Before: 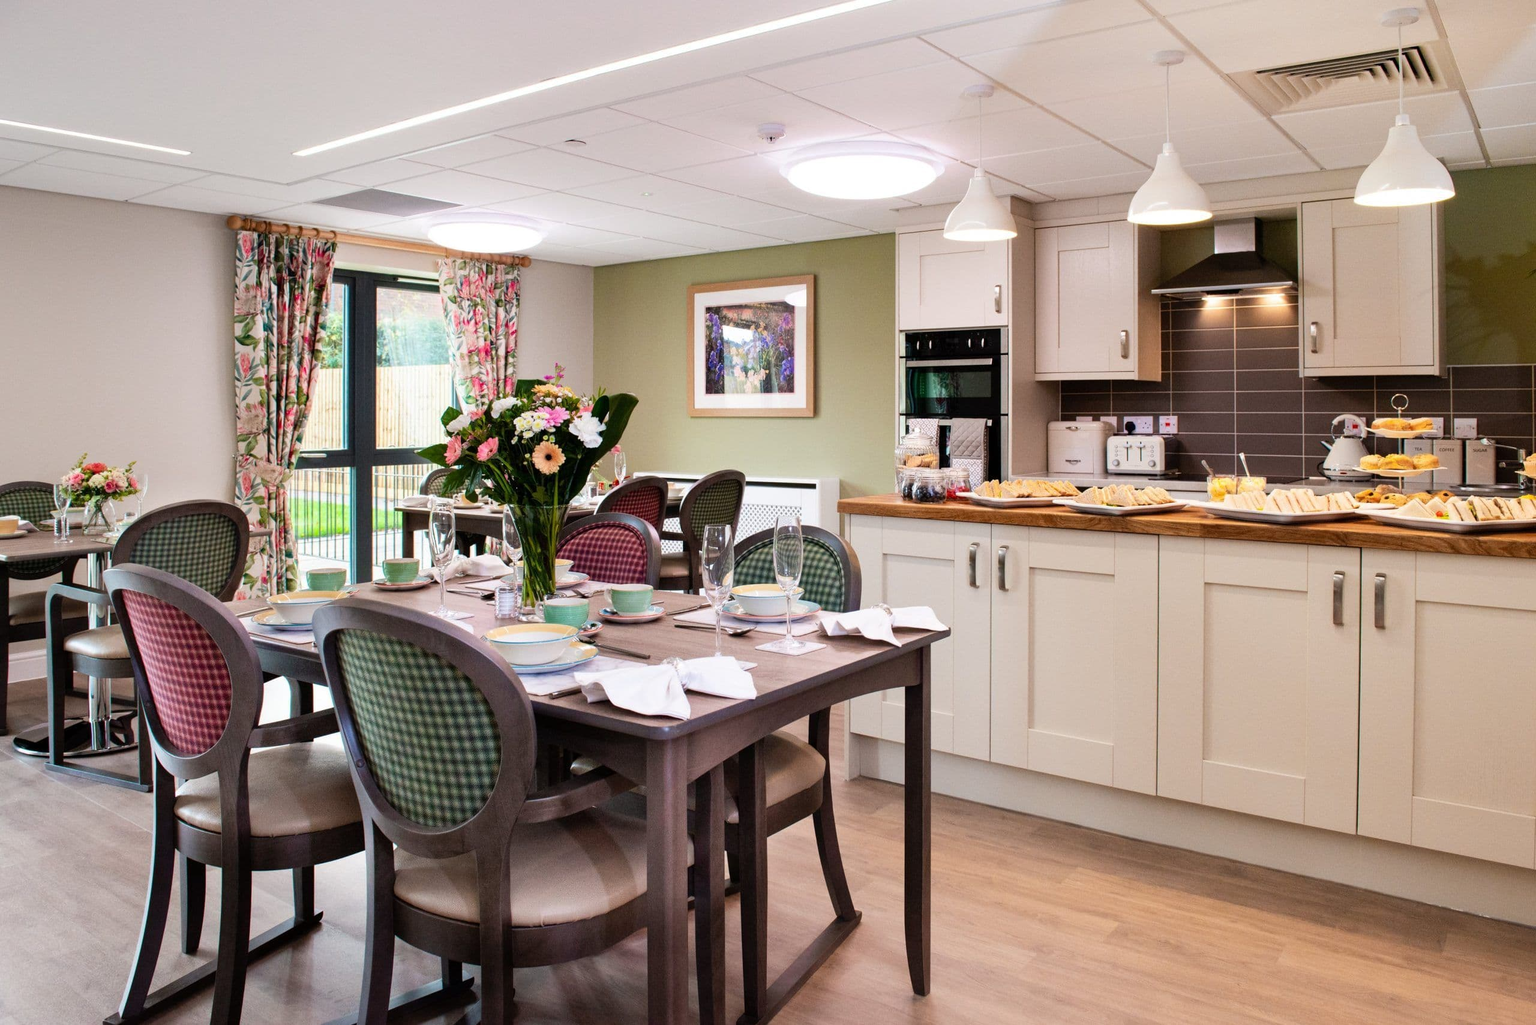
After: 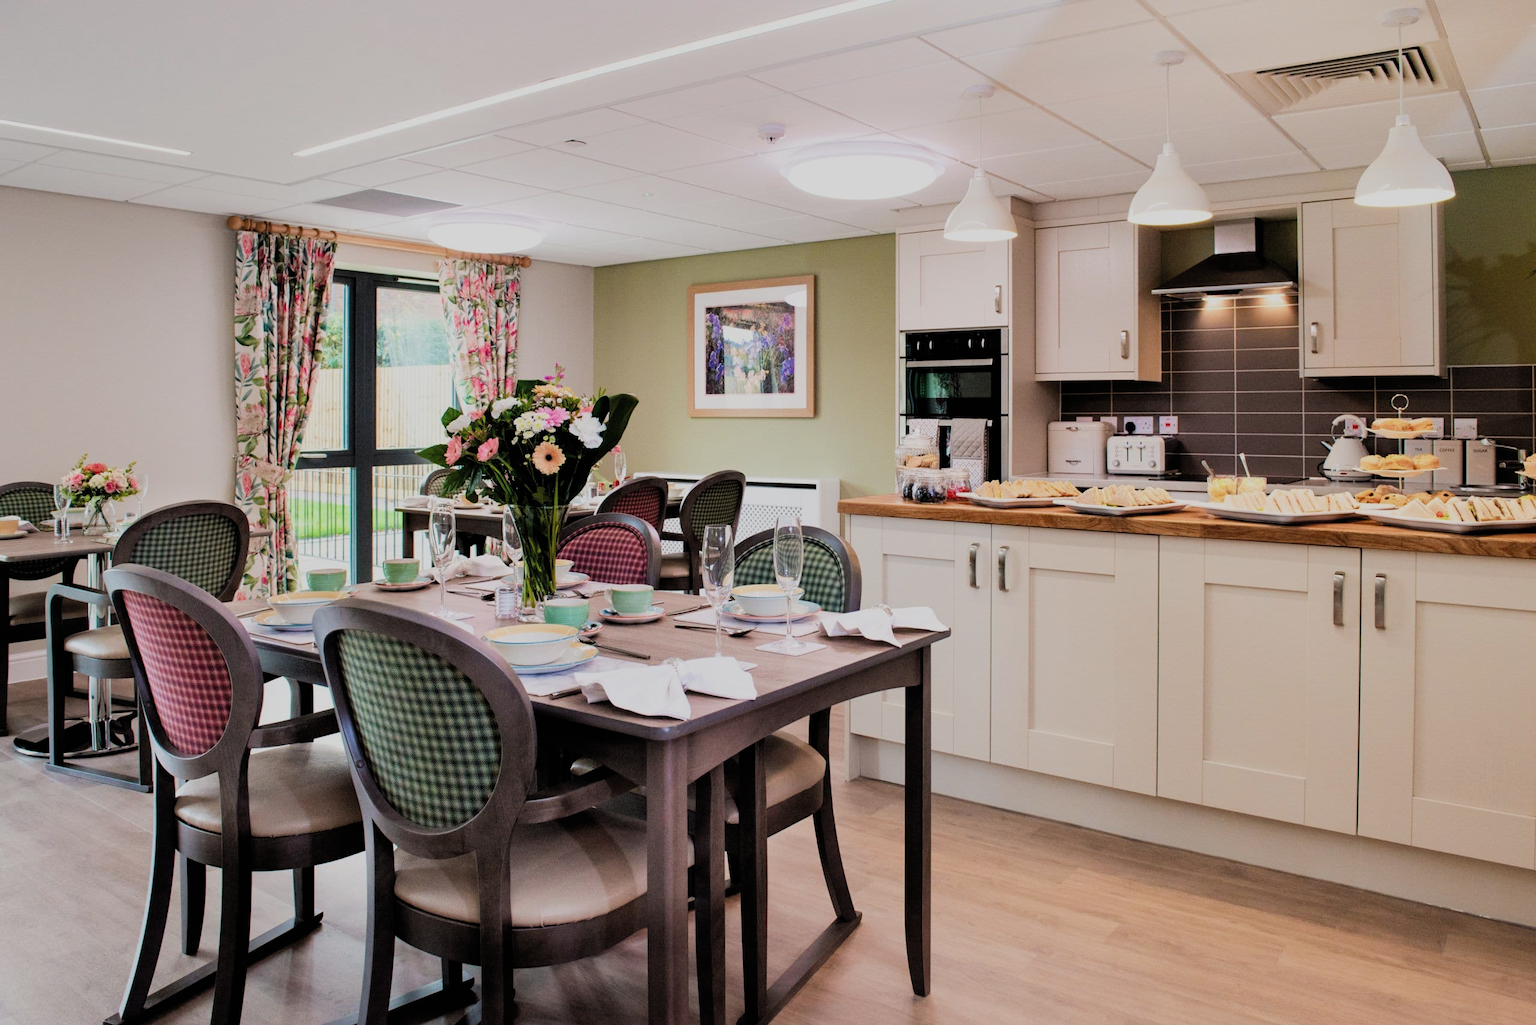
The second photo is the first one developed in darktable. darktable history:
filmic rgb: black relative exposure -7.65 EV, white relative exposure 4.56 EV, hardness 3.61, color science v4 (2020)
